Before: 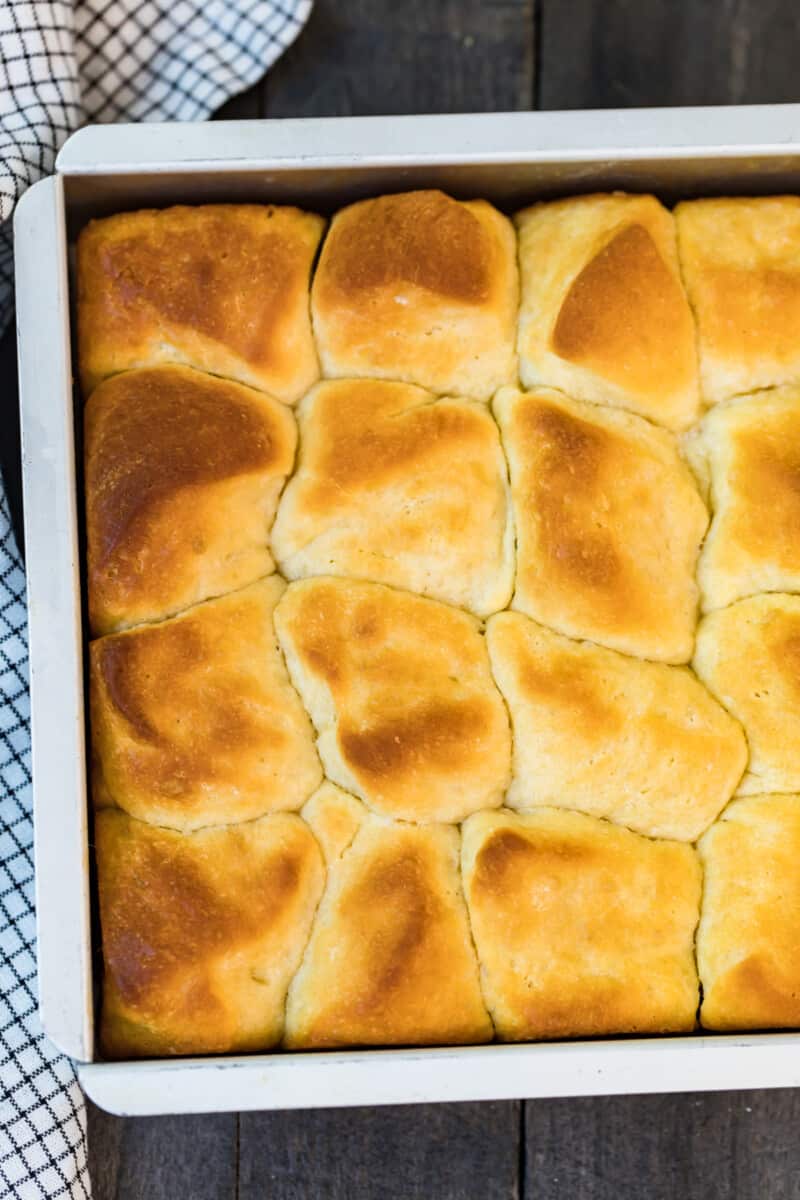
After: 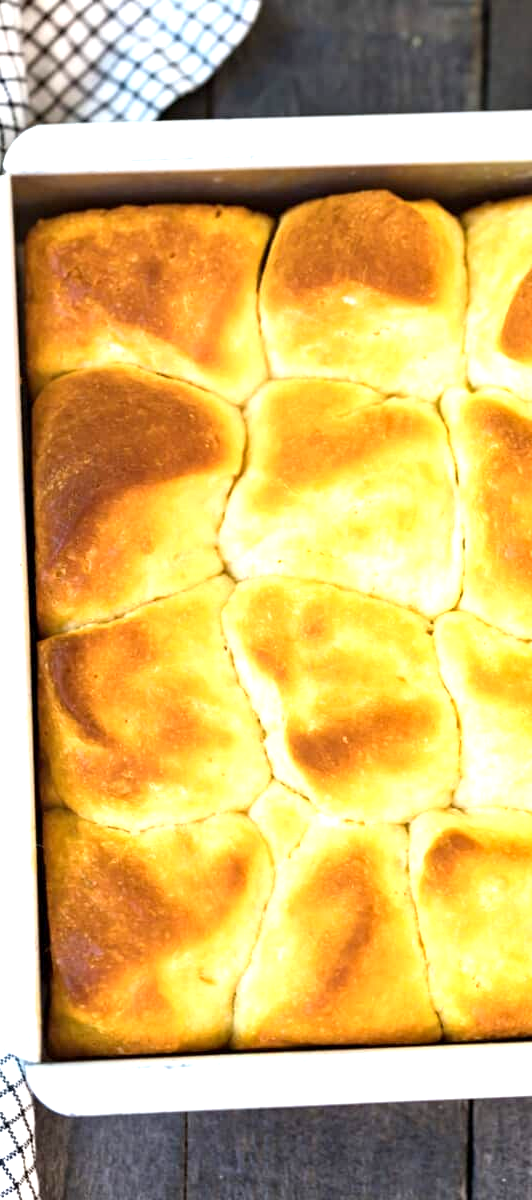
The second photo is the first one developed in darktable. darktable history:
exposure: black level correction 0.001, exposure 0.963 EV, compensate highlight preservation false
crop and rotate: left 6.714%, right 26.694%
